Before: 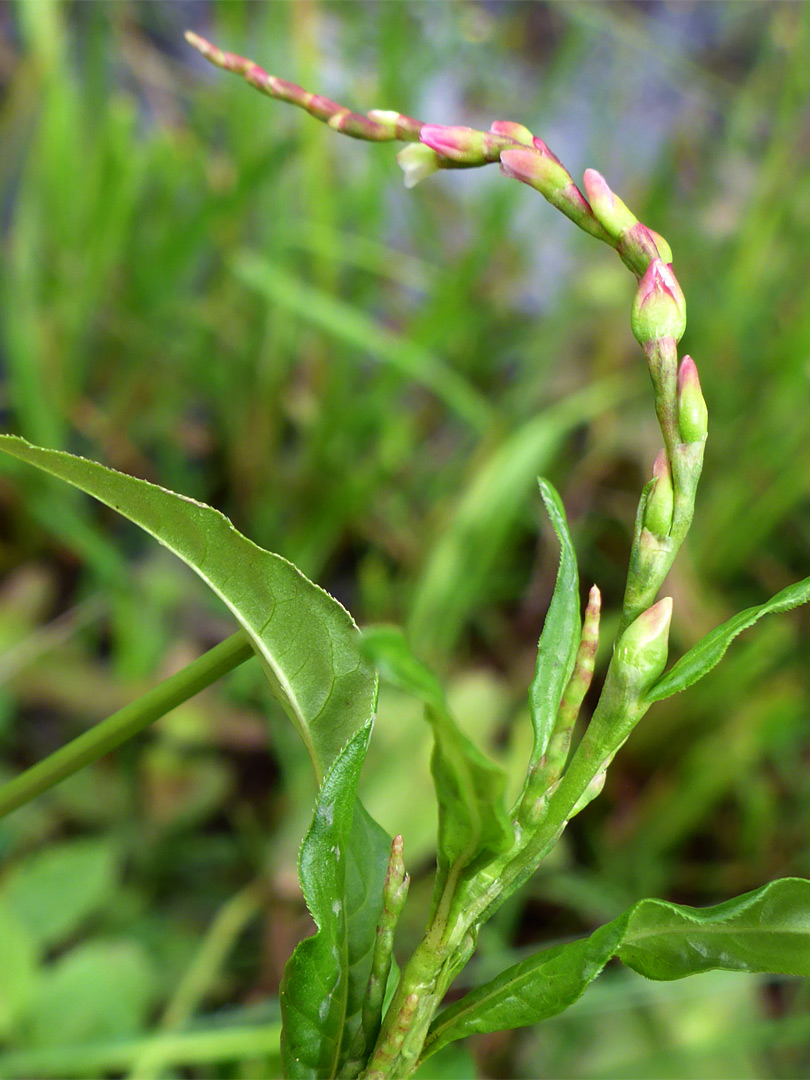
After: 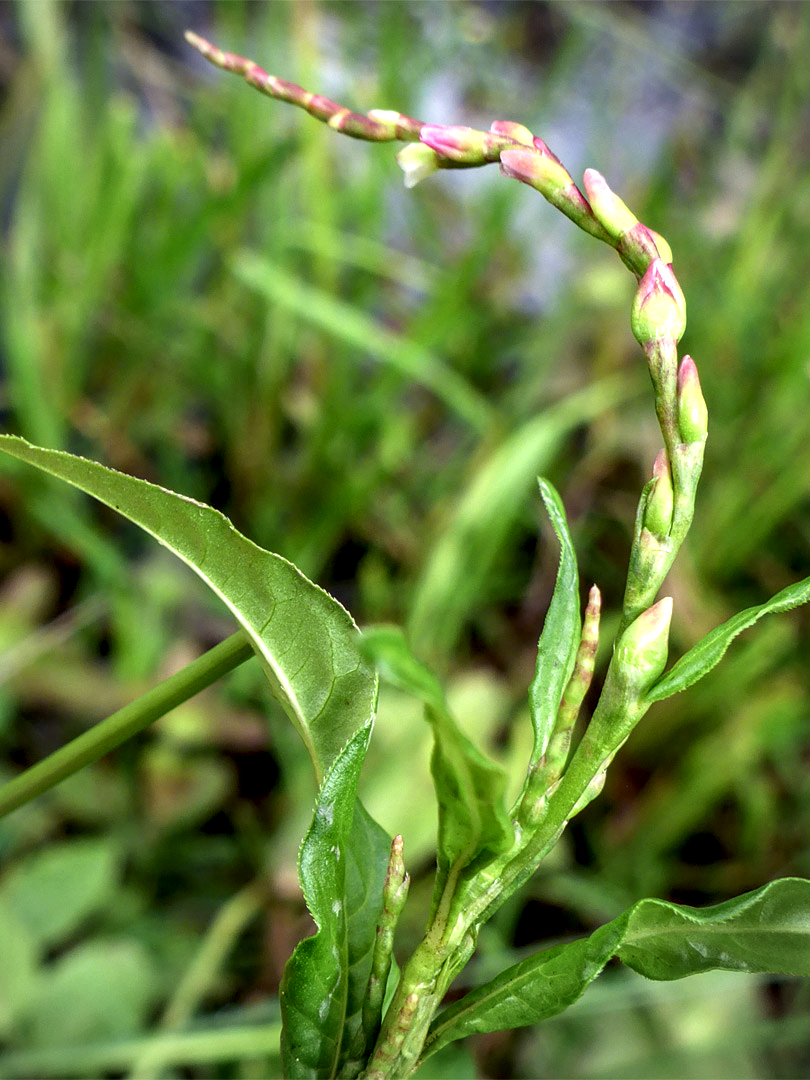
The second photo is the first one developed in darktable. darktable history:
local contrast: highlights 60%, shadows 60%, detail 160%
vignetting: brightness -0.464, saturation -0.308
